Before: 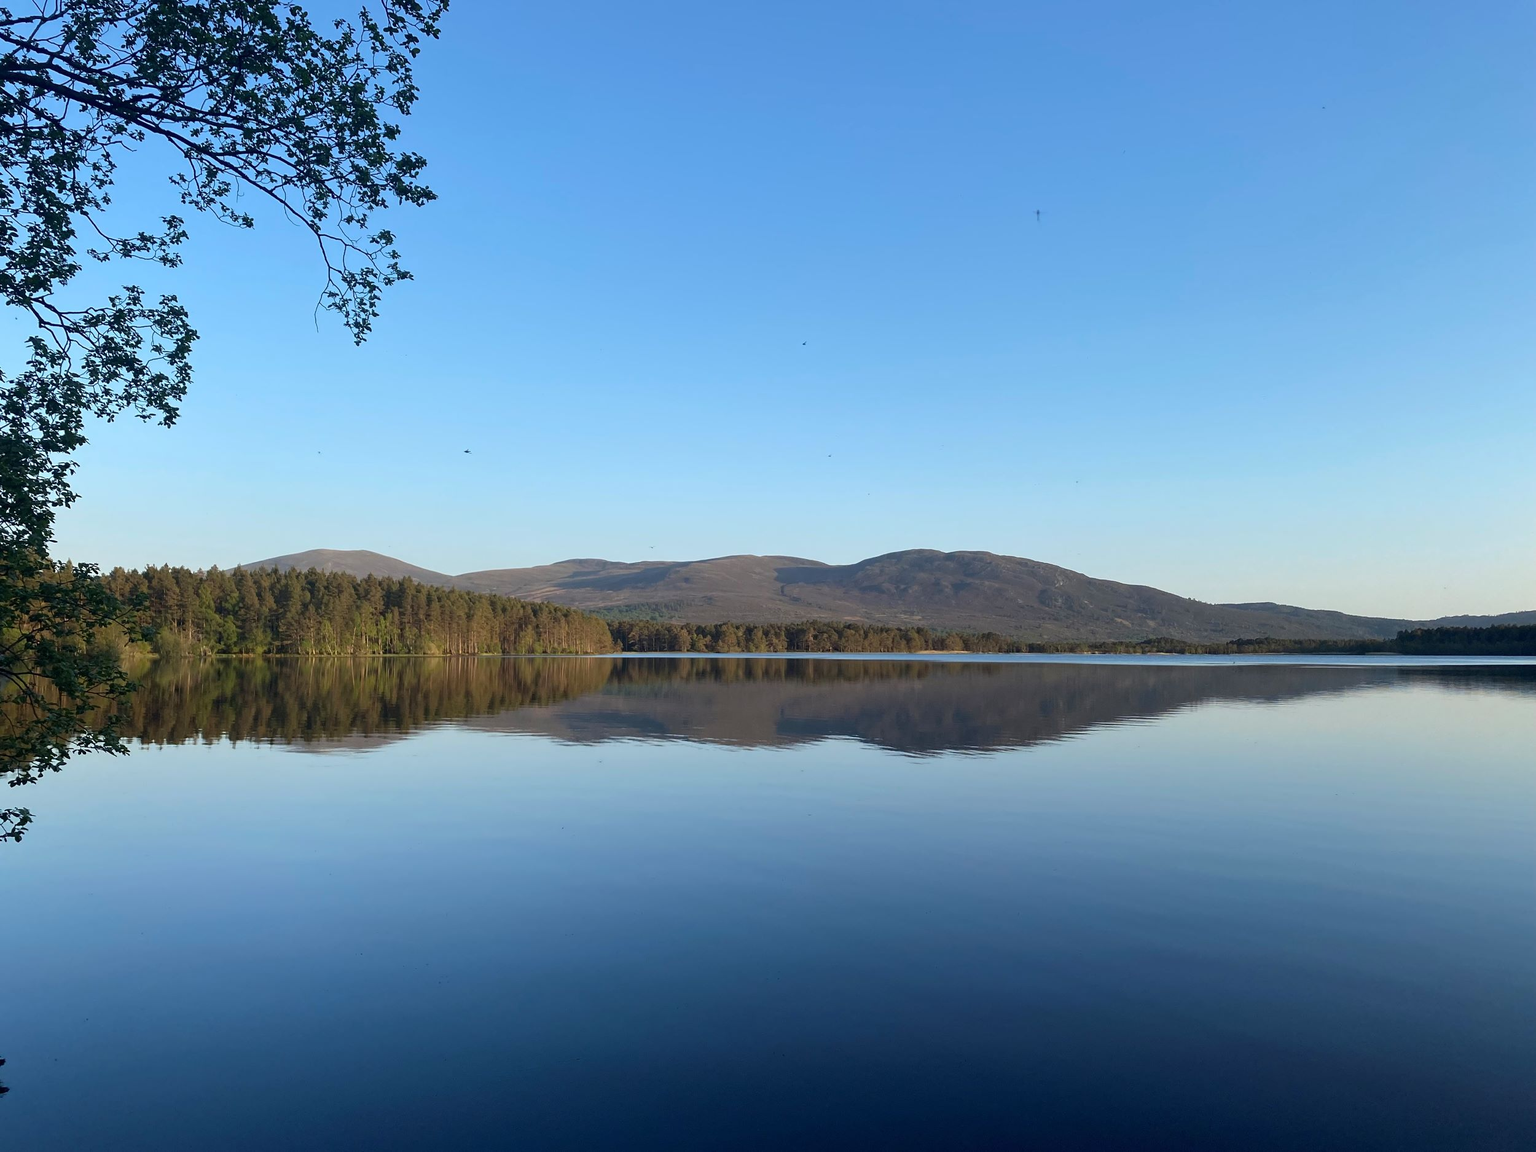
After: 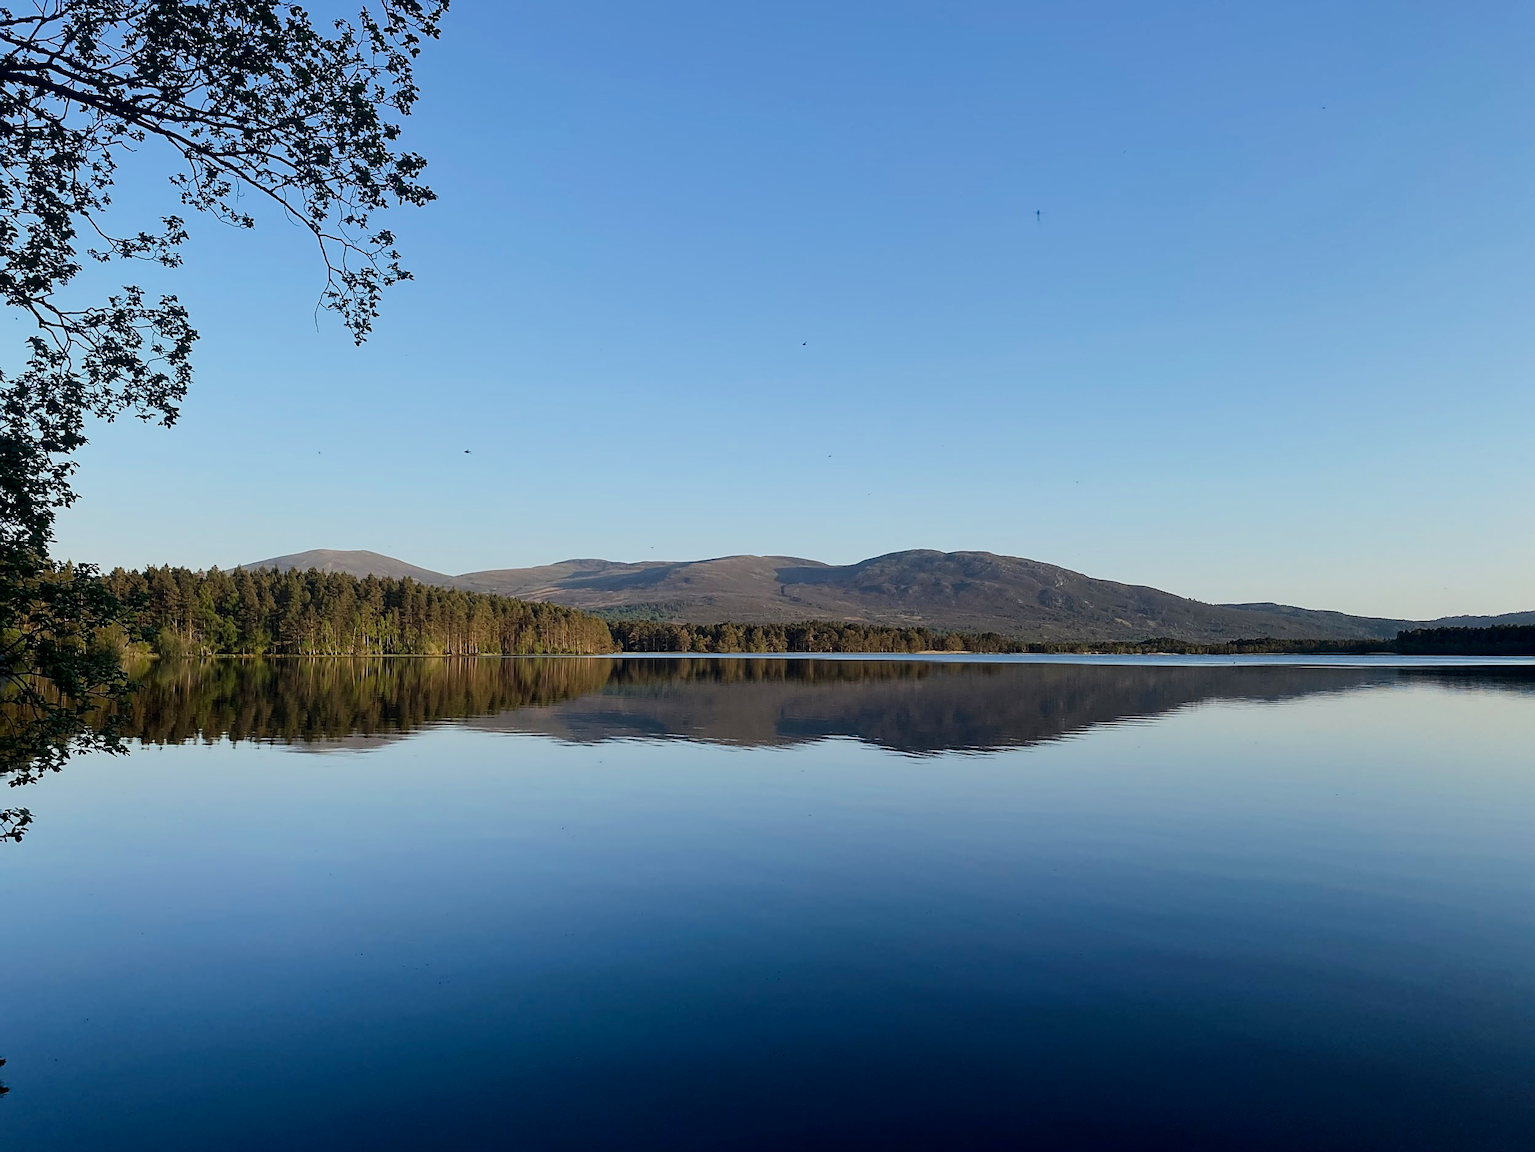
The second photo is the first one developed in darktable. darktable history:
filmic rgb: black relative exposure -7.65 EV, white relative exposure 4.56 EV, hardness 3.61
sharpen: on, module defaults
exposure: black level correction 0.001, compensate highlight preservation false
contrast brightness saturation: contrast 0.154, brightness -0.009, saturation 0.099
